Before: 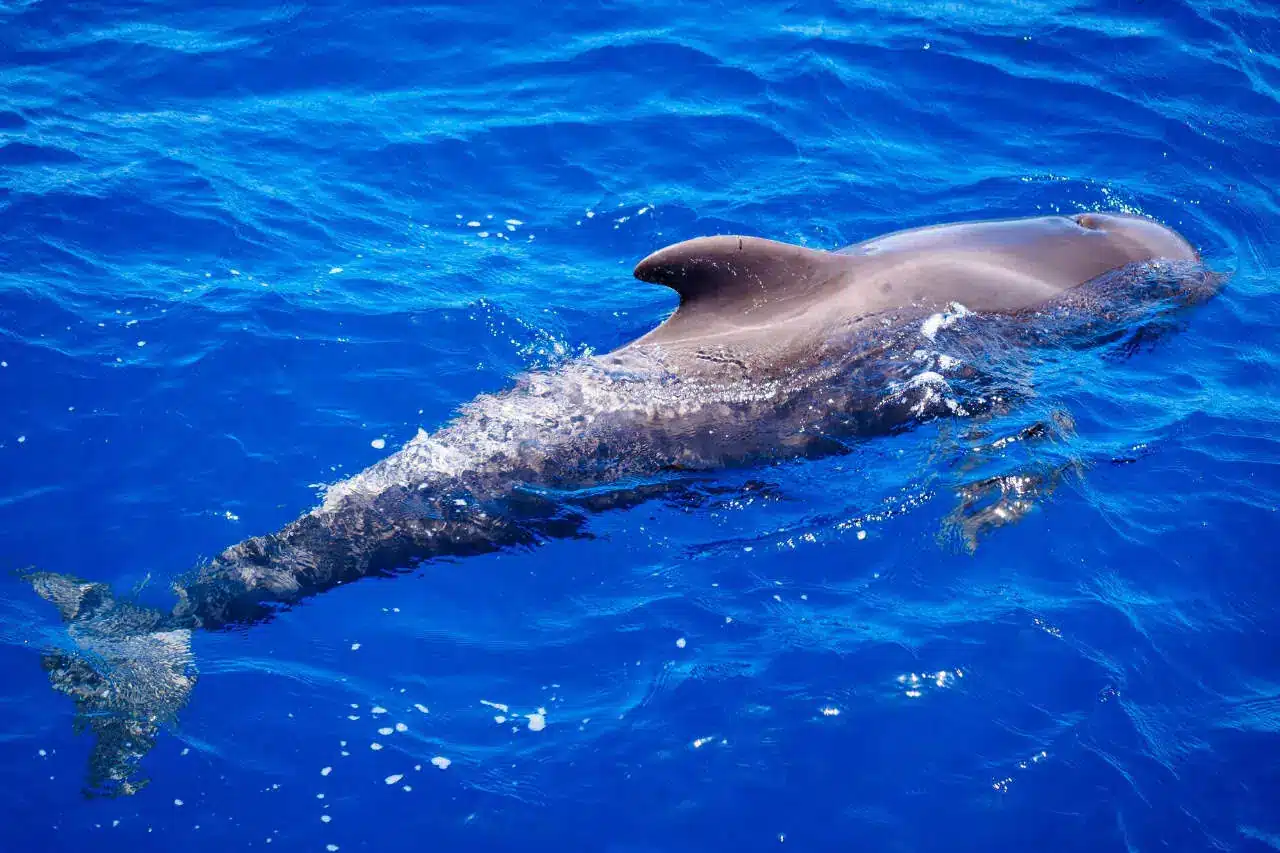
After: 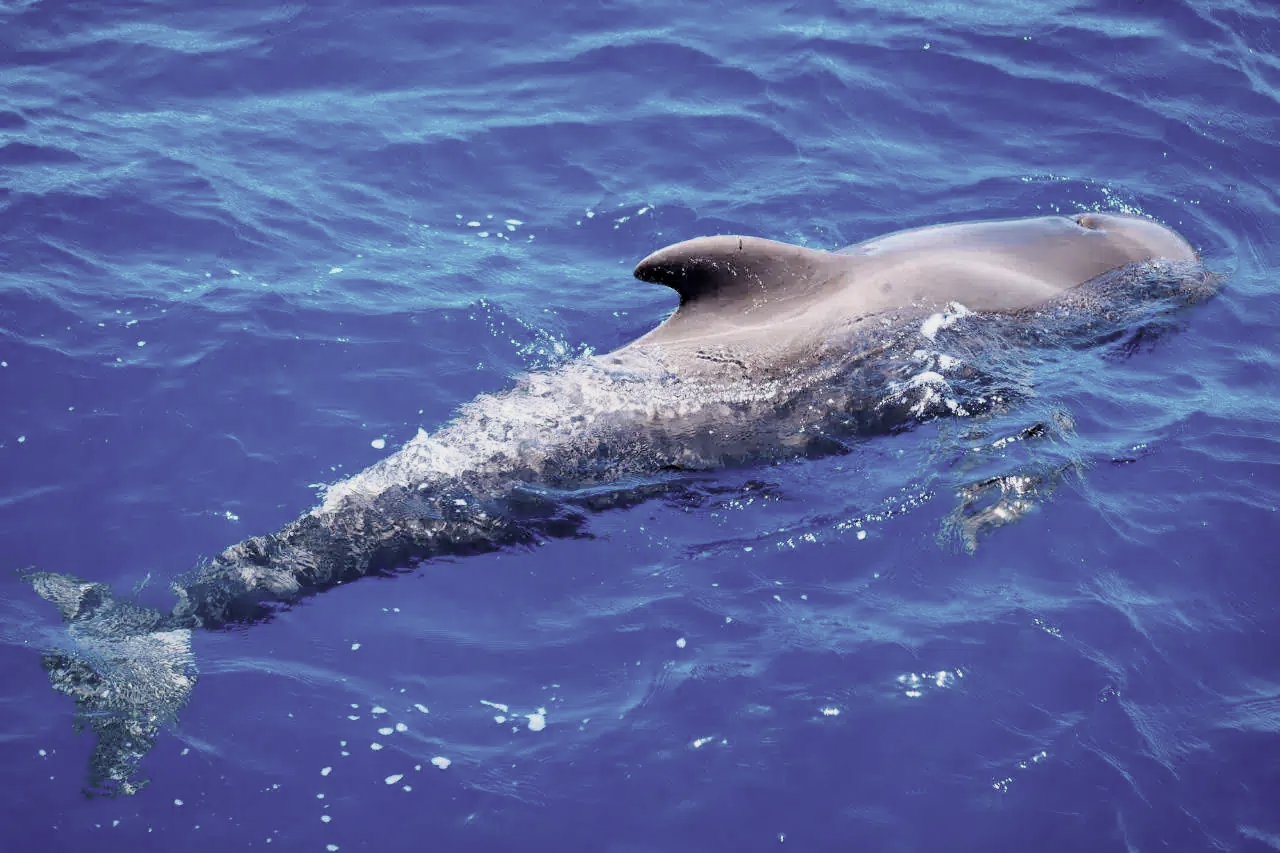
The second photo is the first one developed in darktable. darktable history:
exposure: exposure 0.602 EV, compensate exposure bias true, compensate highlight preservation false
filmic rgb: black relative exposure -7.6 EV, white relative exposure 4.63 EV, target black luminance 0%, hardness 3.51, latitude 50.51%, contrast 1.026, highlights saturation mix 8.61%, shadows ↔ highlights balance -0.137%, color science v6 (2022)
color correction: highlights b* -0.049, saturation 0.525
